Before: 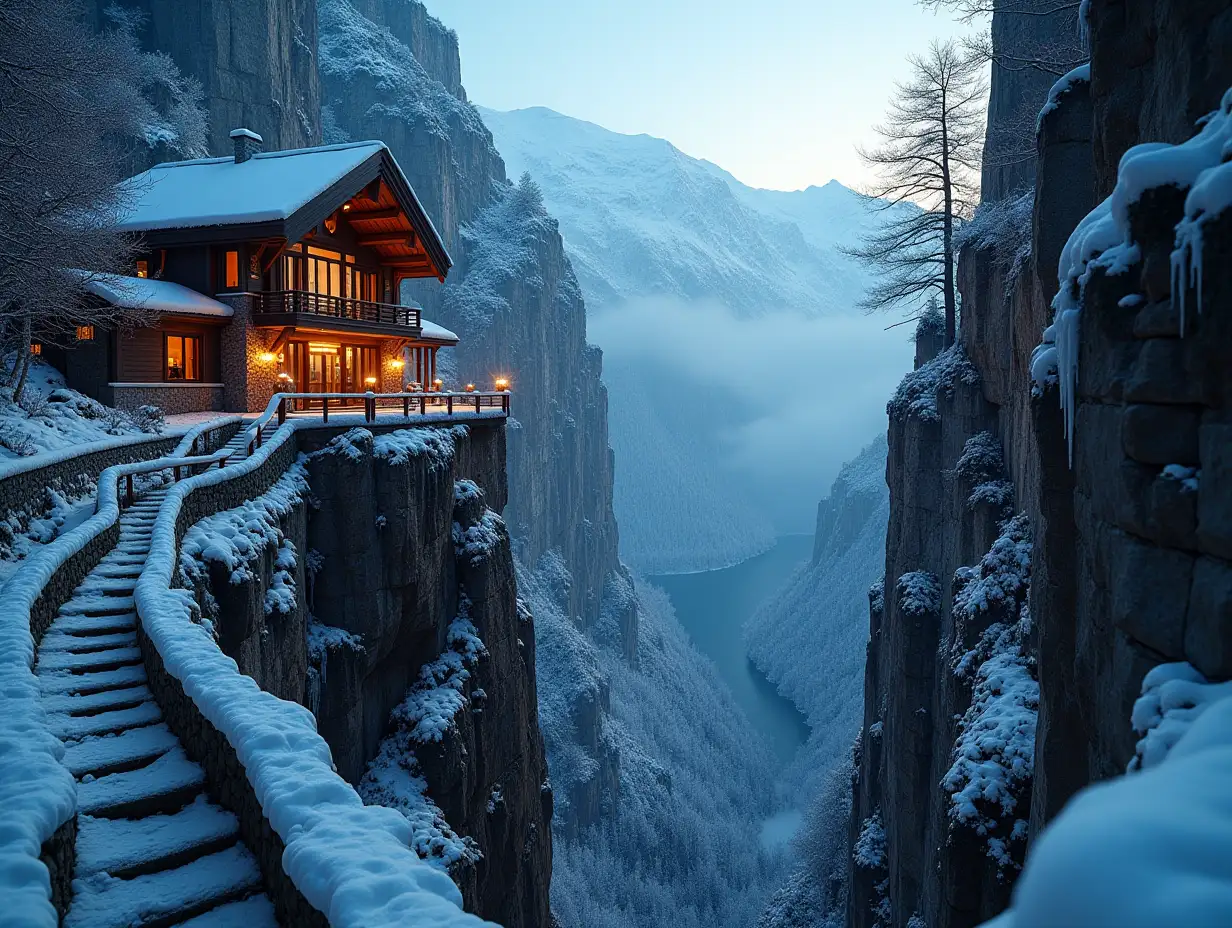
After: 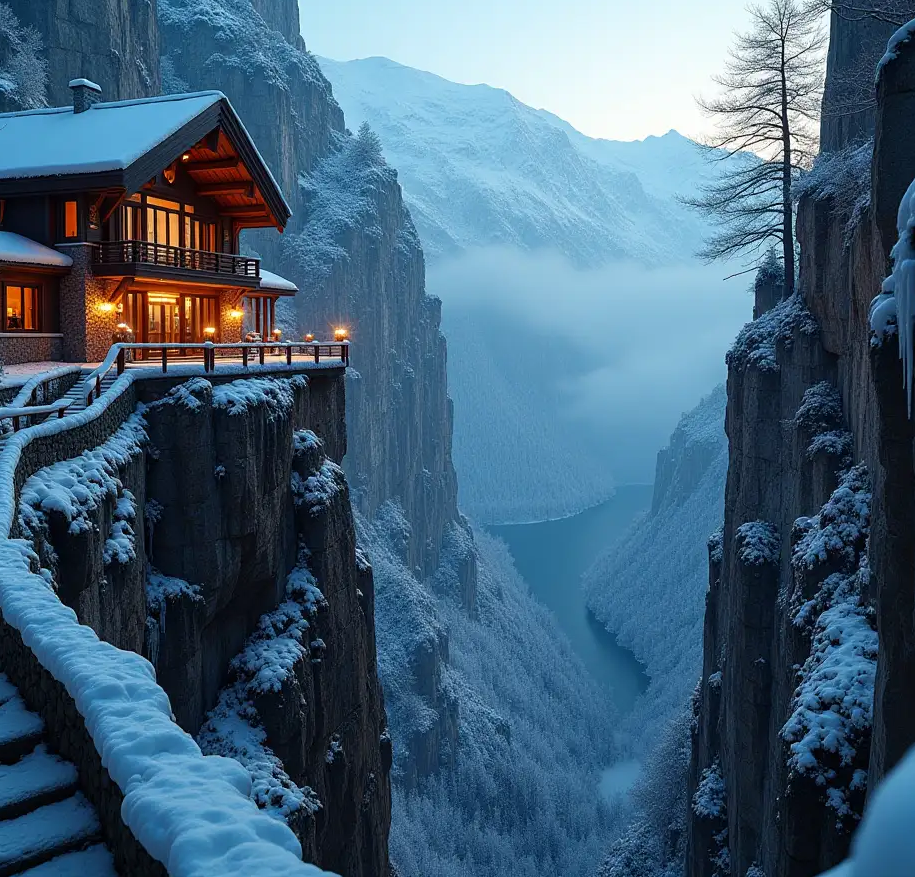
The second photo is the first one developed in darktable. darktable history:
crop and rotate: left 13.143%, top 5.391%, right 12.563%
